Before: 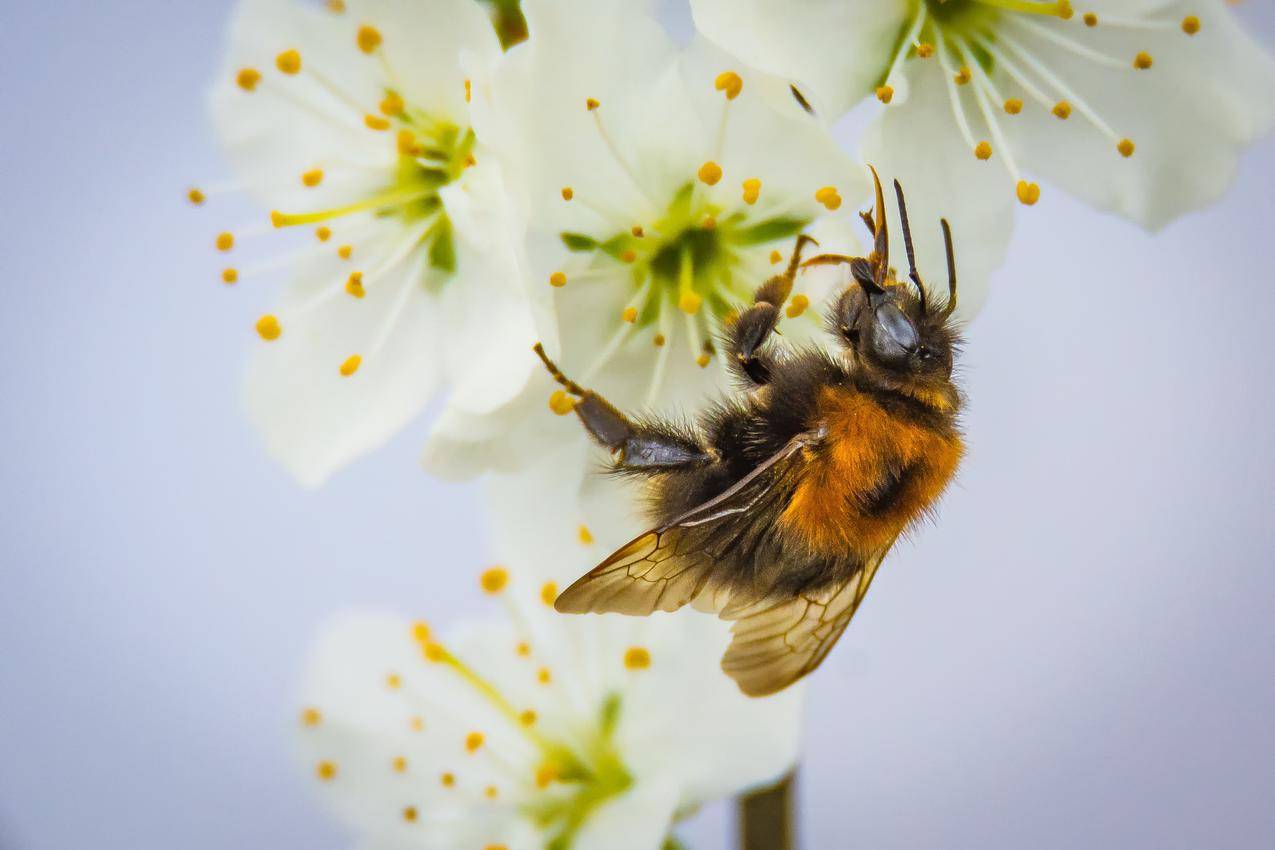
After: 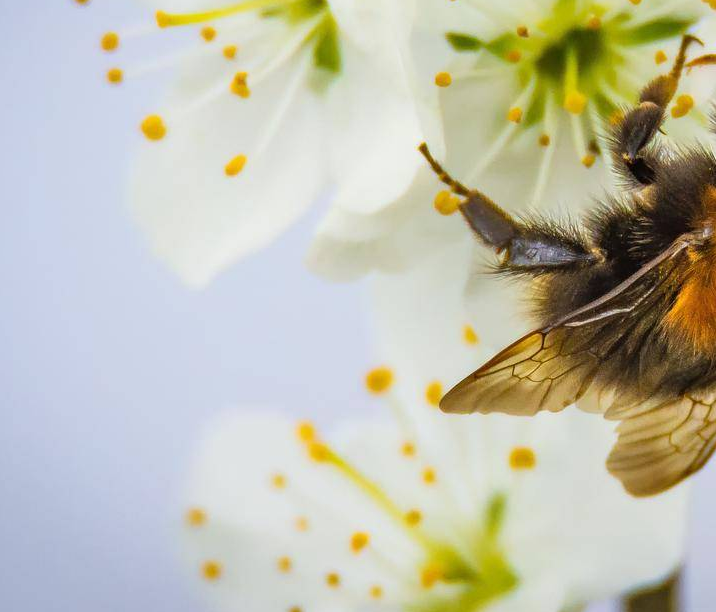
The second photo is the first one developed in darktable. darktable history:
crop: left 9.083%, top 23.576%, right 34.717%, bottom 4.372%
